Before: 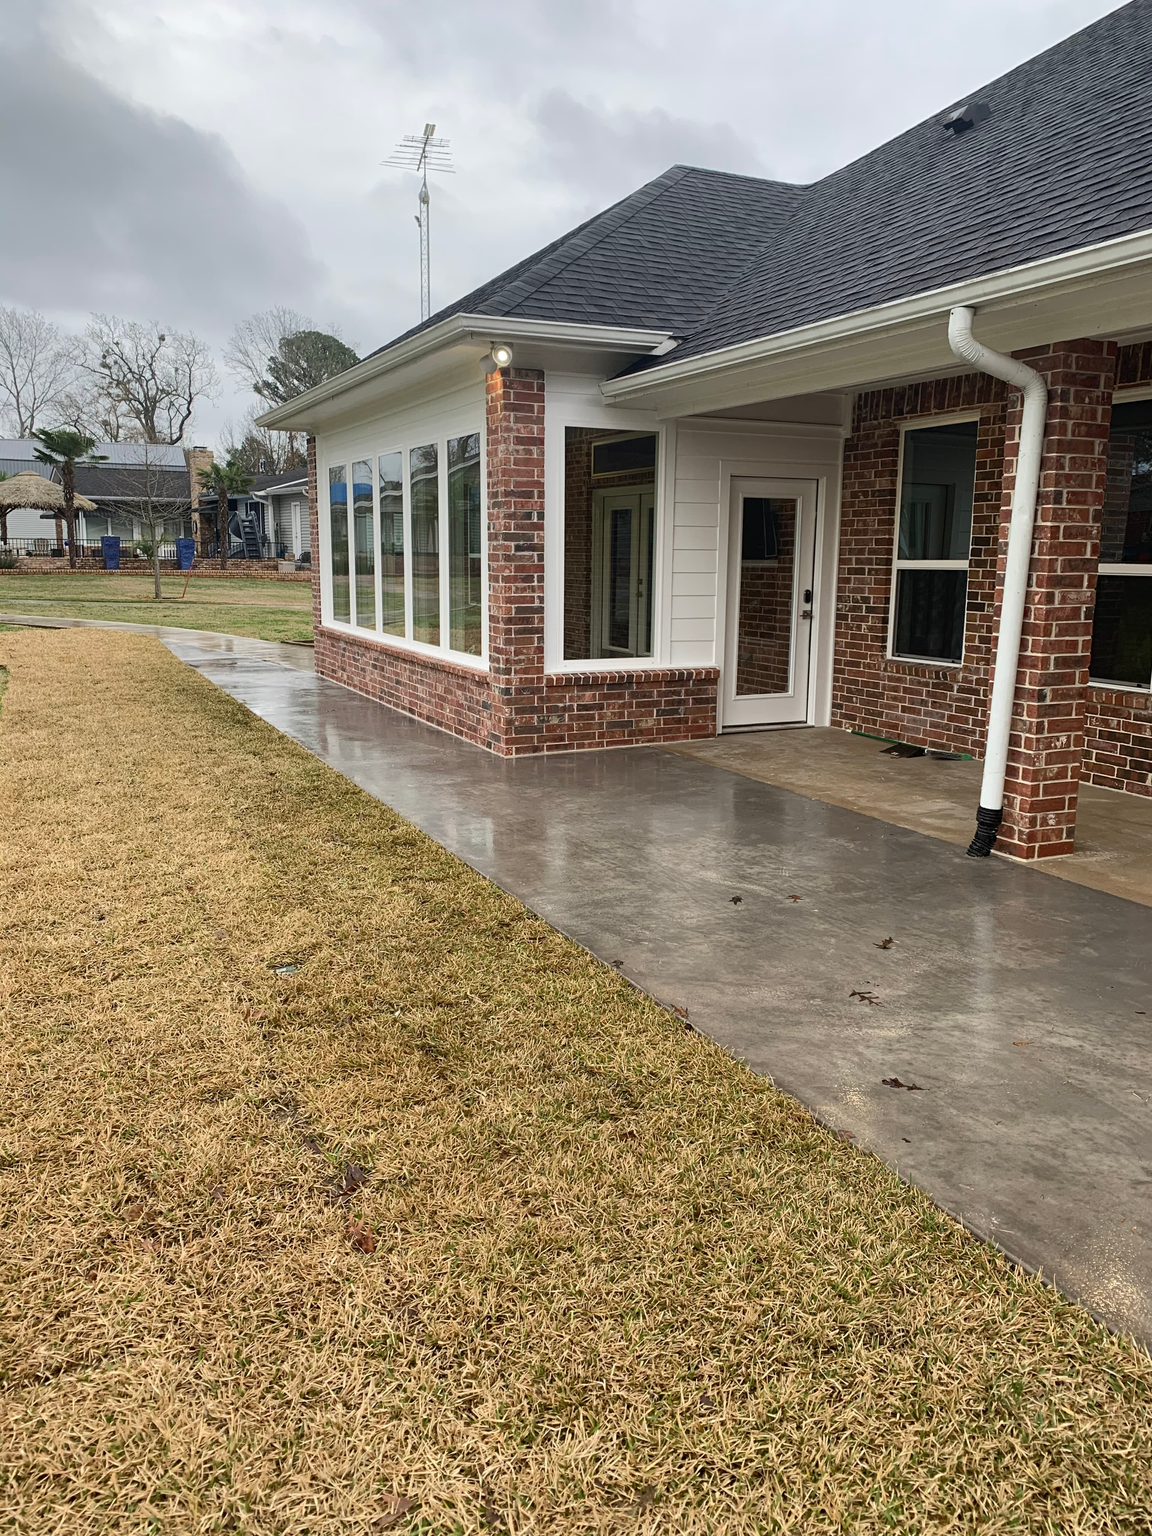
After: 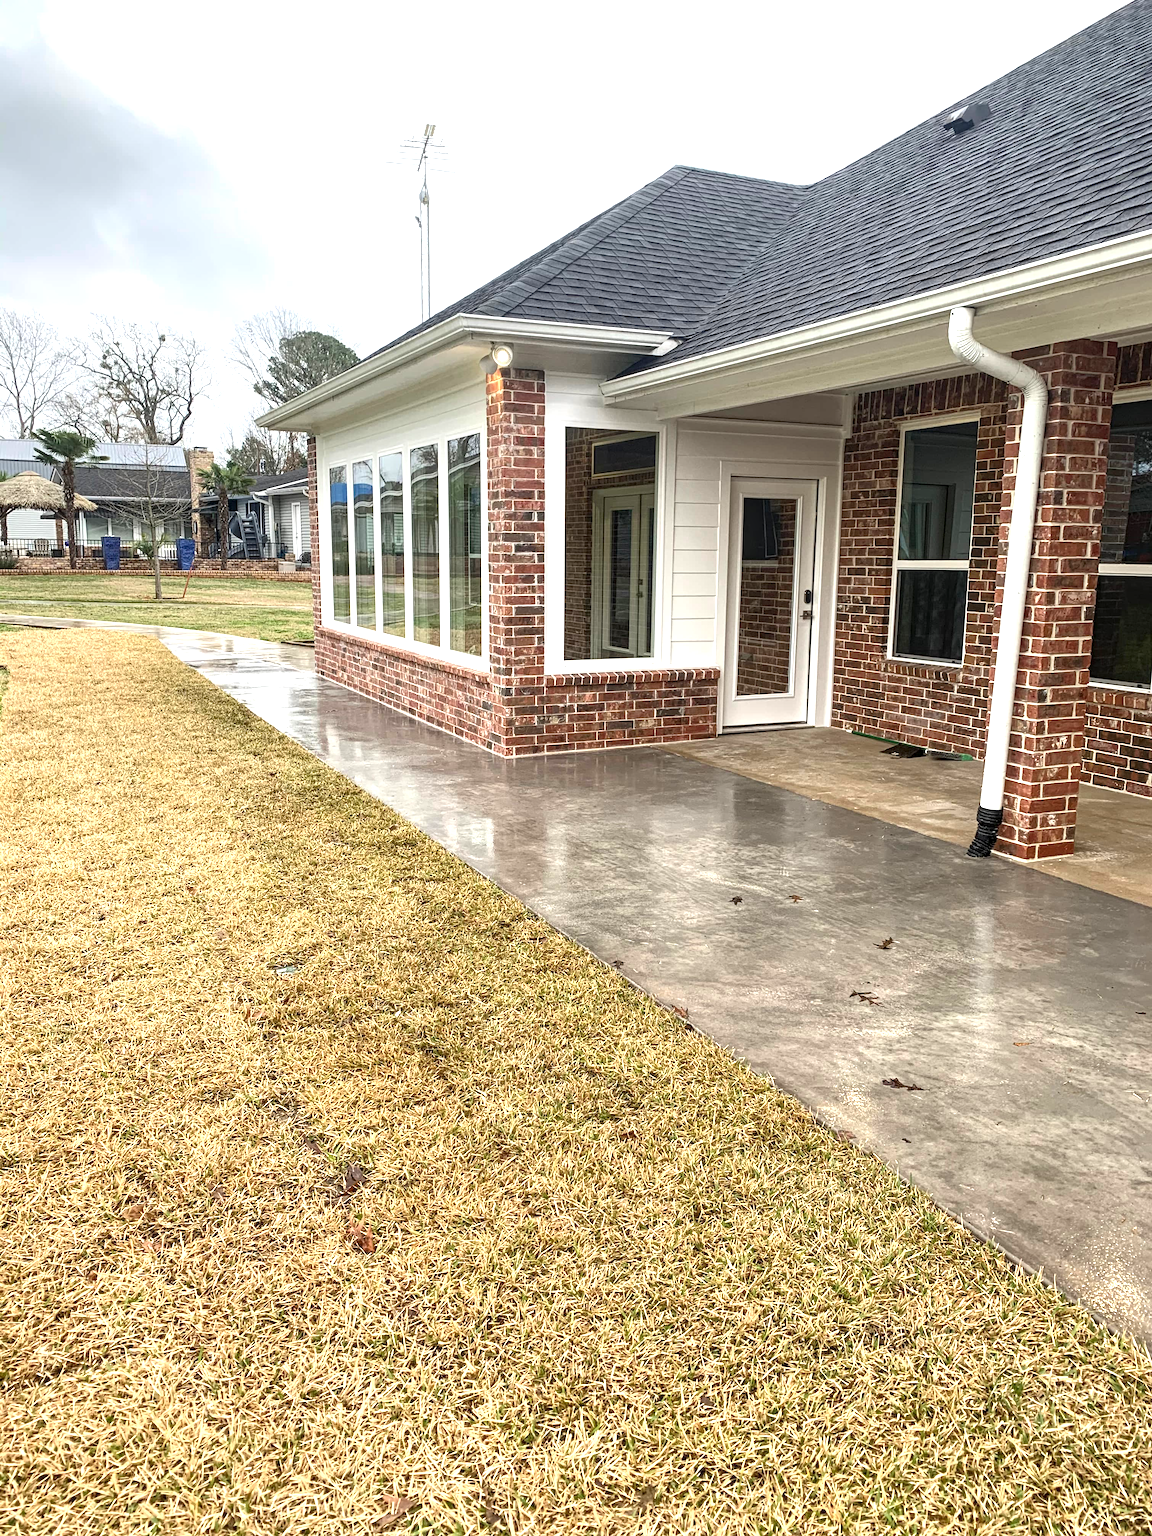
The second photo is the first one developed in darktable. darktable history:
local contrast: detail 130%
exposure: exposure 1 EV, compensate highlight preservation false
color correction: highlights a* -0.137, highlights b* 0.137
